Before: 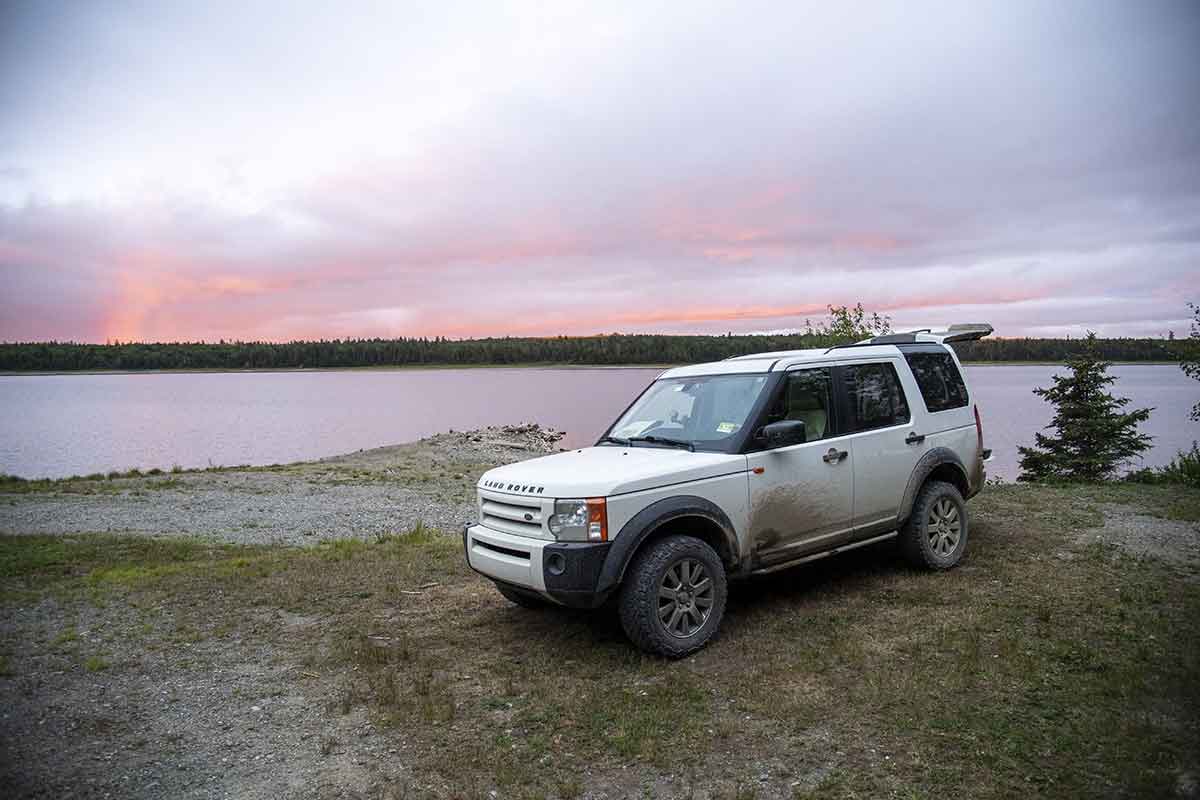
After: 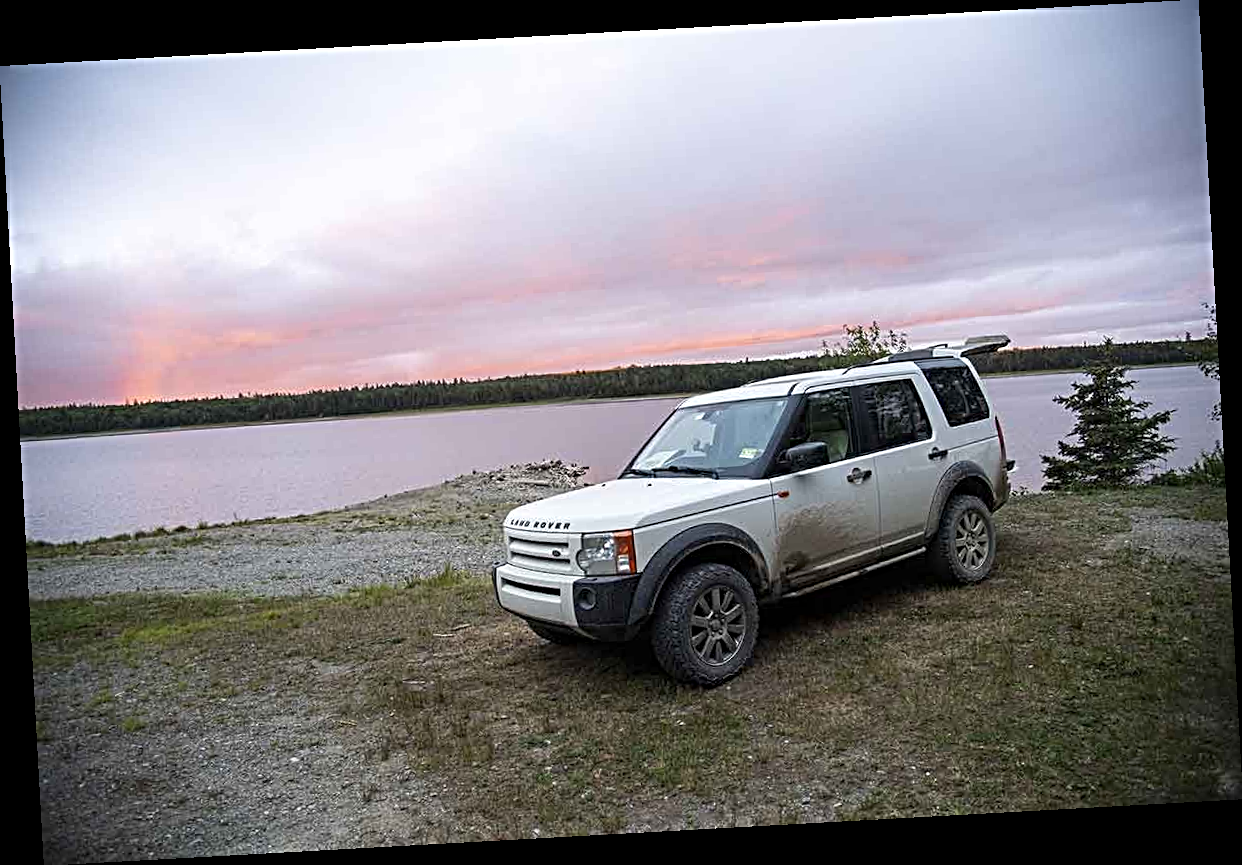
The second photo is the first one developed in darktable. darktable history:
rotate and perspective: rotation -3.18°, automatic cropping off
sharpen: radius 4
